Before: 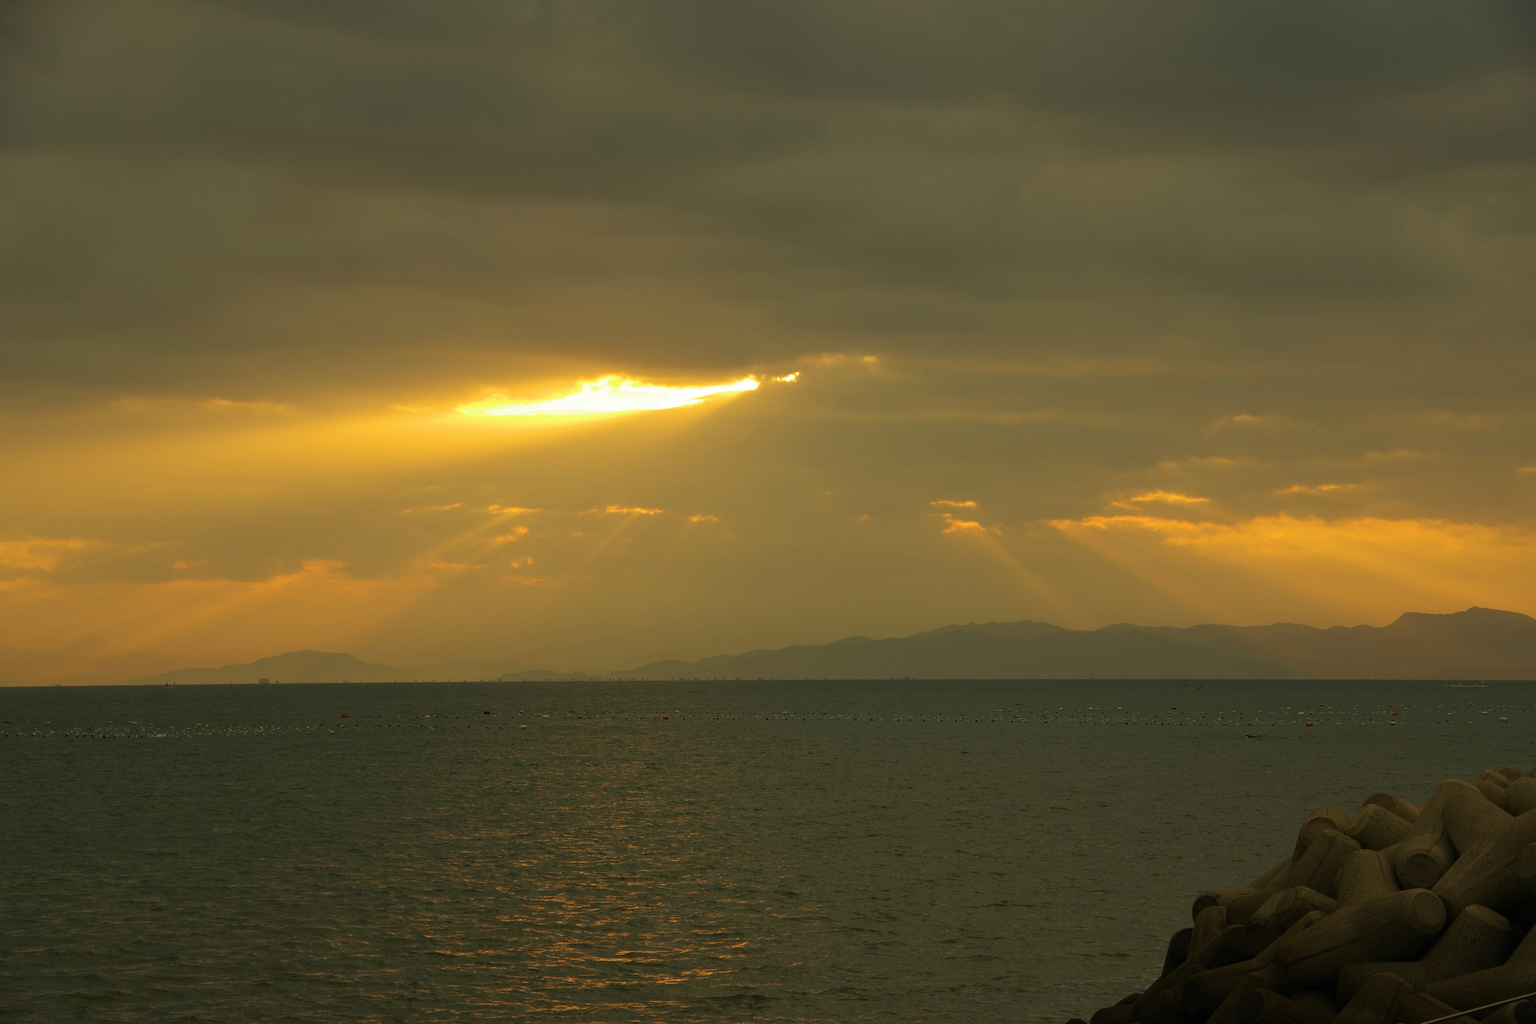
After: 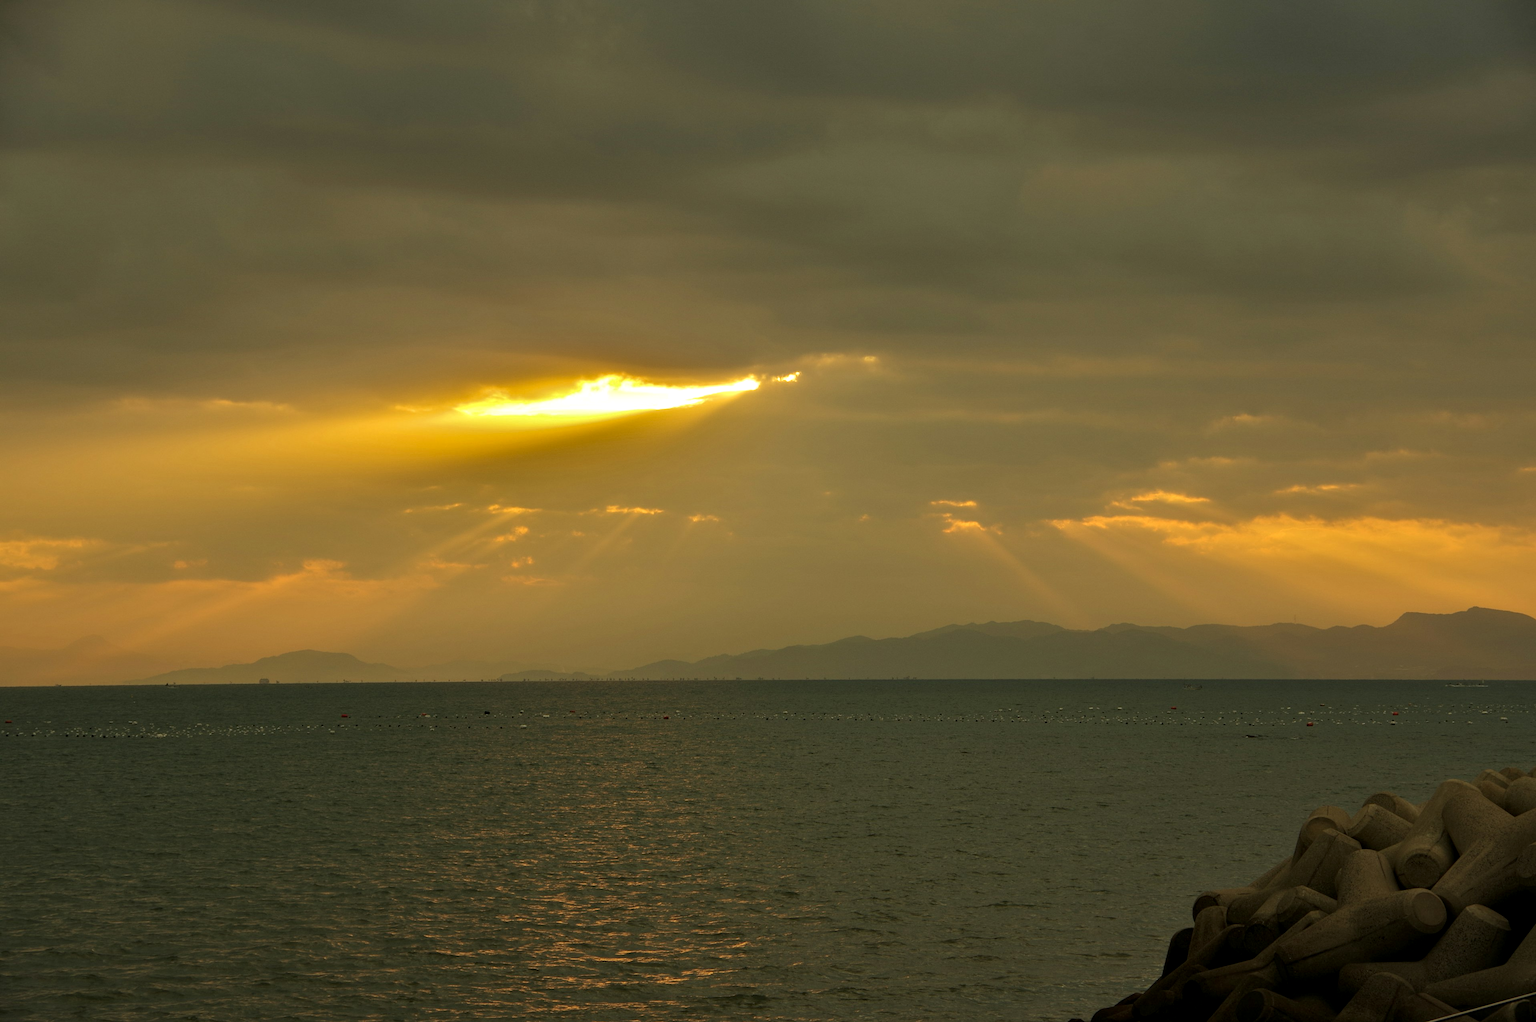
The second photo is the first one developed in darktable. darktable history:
local contrast: on, module defaults
shadows and highlights: shadows 24.5, highlights -78.15, soften with gaussian
crop: top 0.05%, bottom 0.098%
